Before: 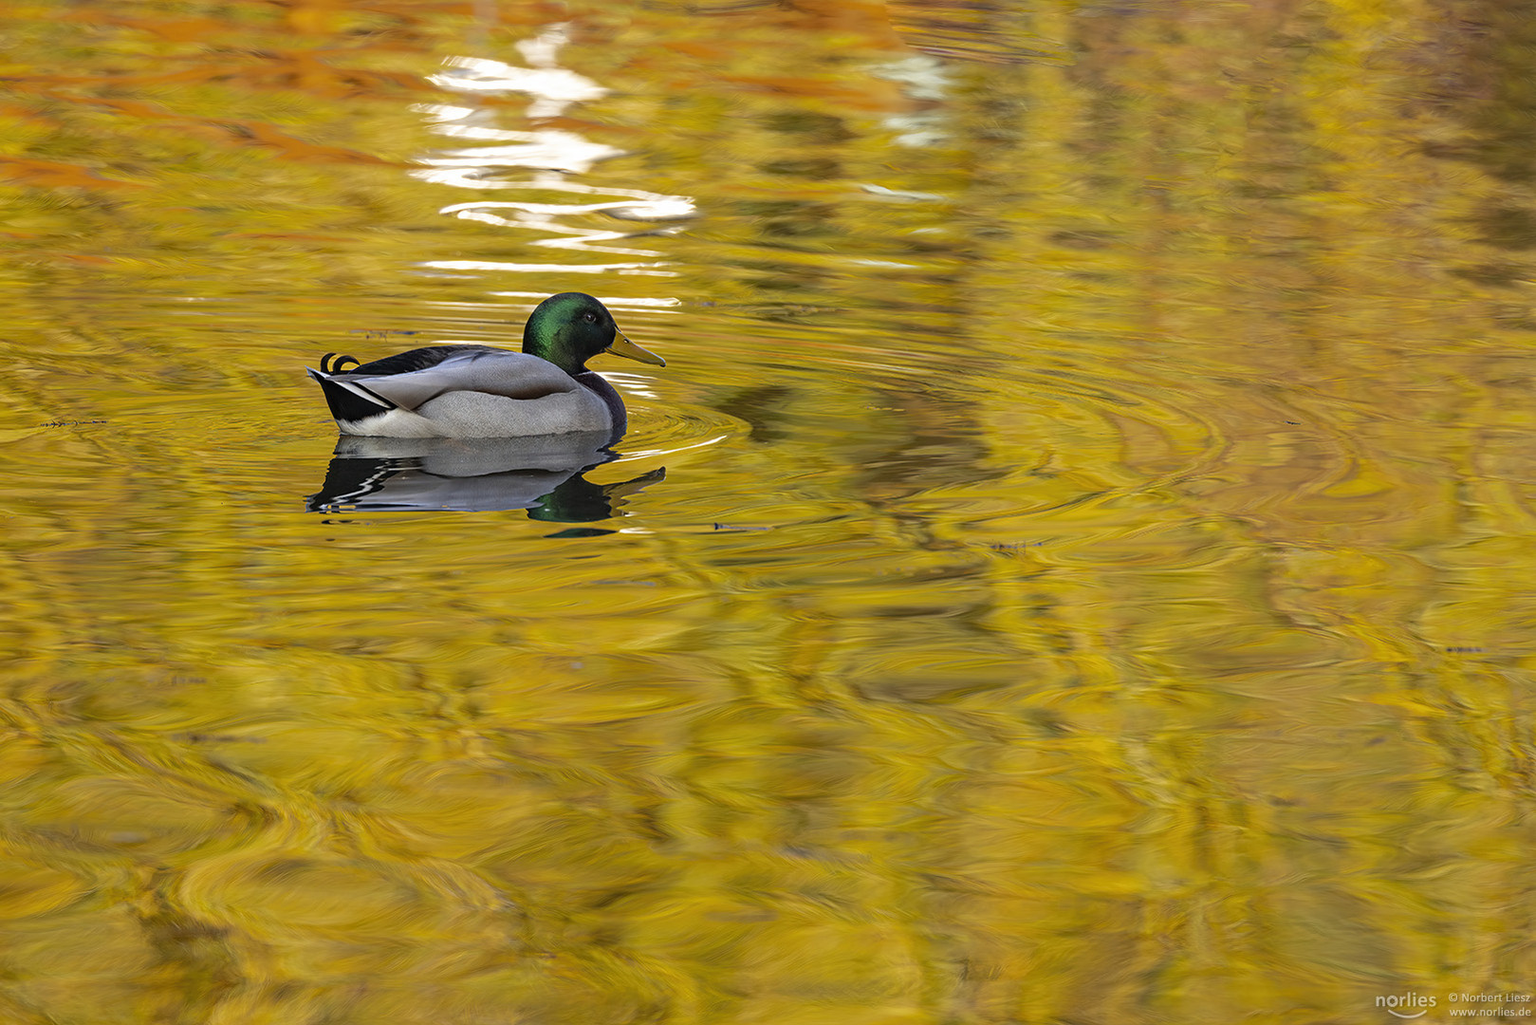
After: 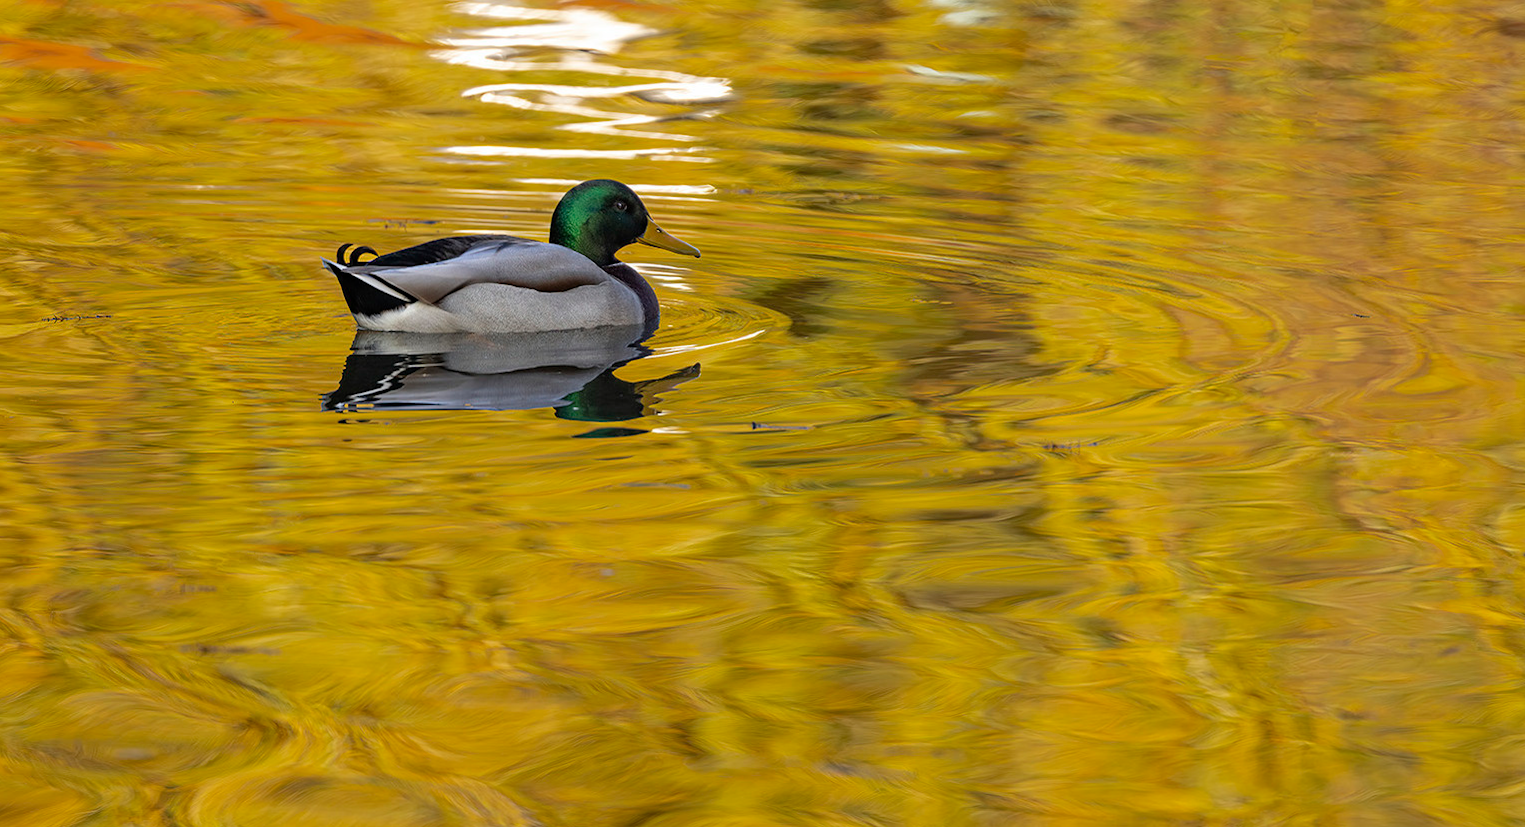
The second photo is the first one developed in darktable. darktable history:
crop and rotate: angle 0.069°, top 11.925%, right 5.613%, bottom 11.319%
